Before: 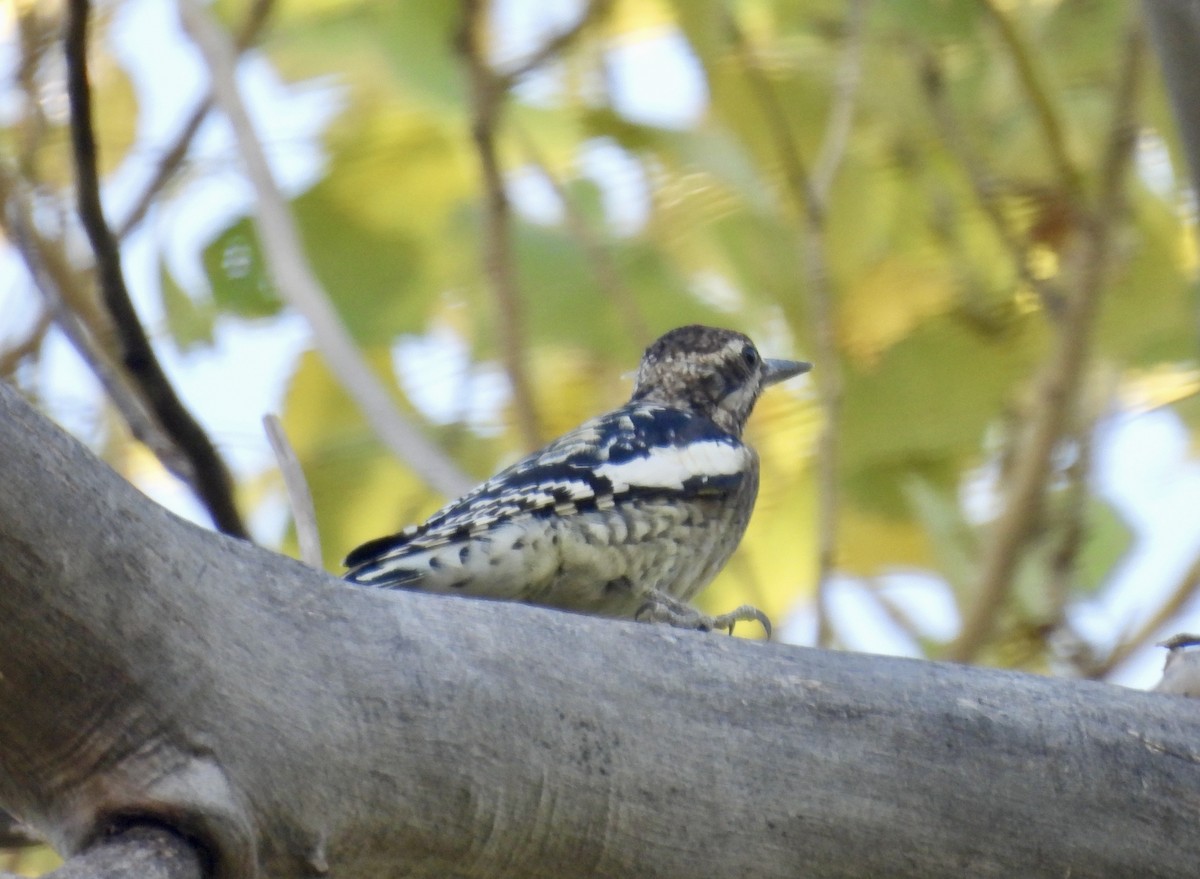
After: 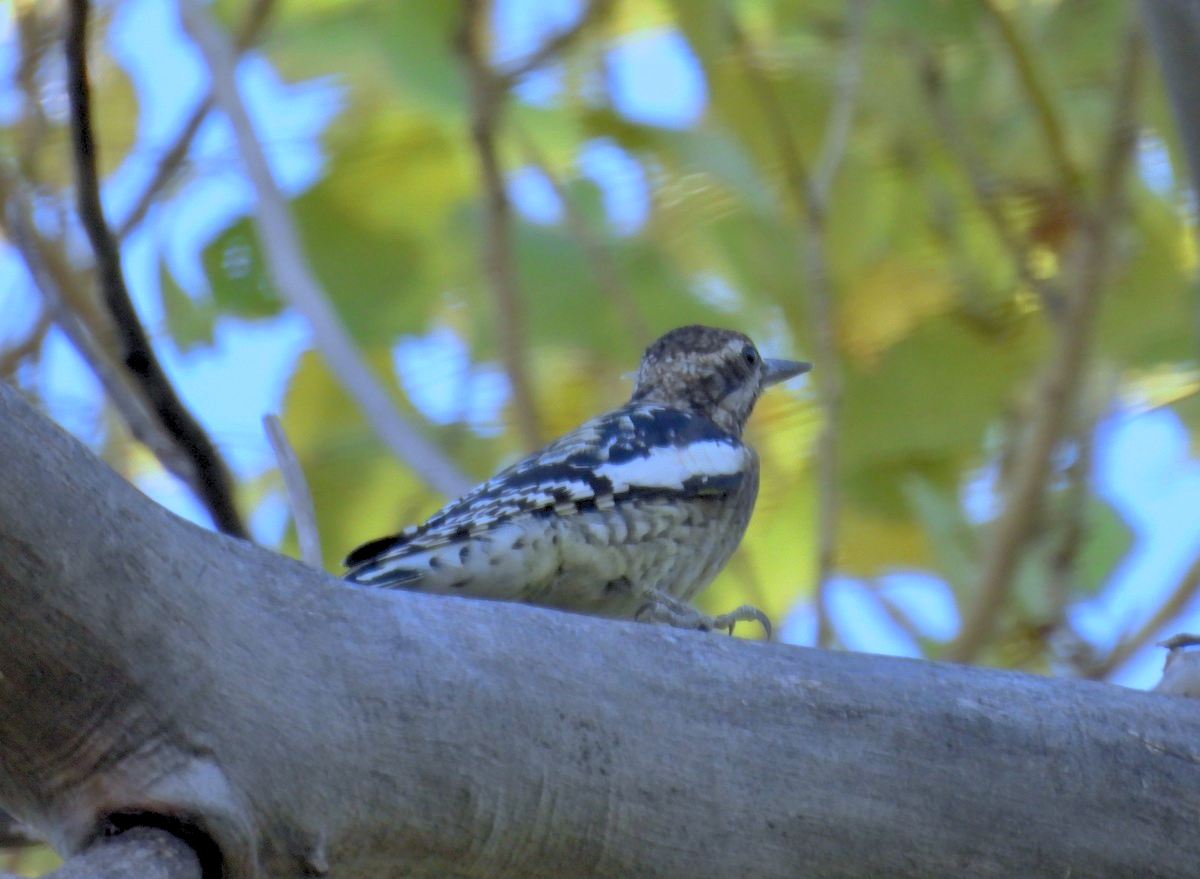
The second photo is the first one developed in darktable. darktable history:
white balance: red 0.948, green 1.02, blue 1.176
rgb levels: preserve colors sum RGB, levels [[0.038, 0.433, 0.934], [0, 0.5, 1], [0, 0.5, 1]]
base curve: curves: ch0 [(0, 0) (0.595, 0.418) (1, 1)], preserve colors none
